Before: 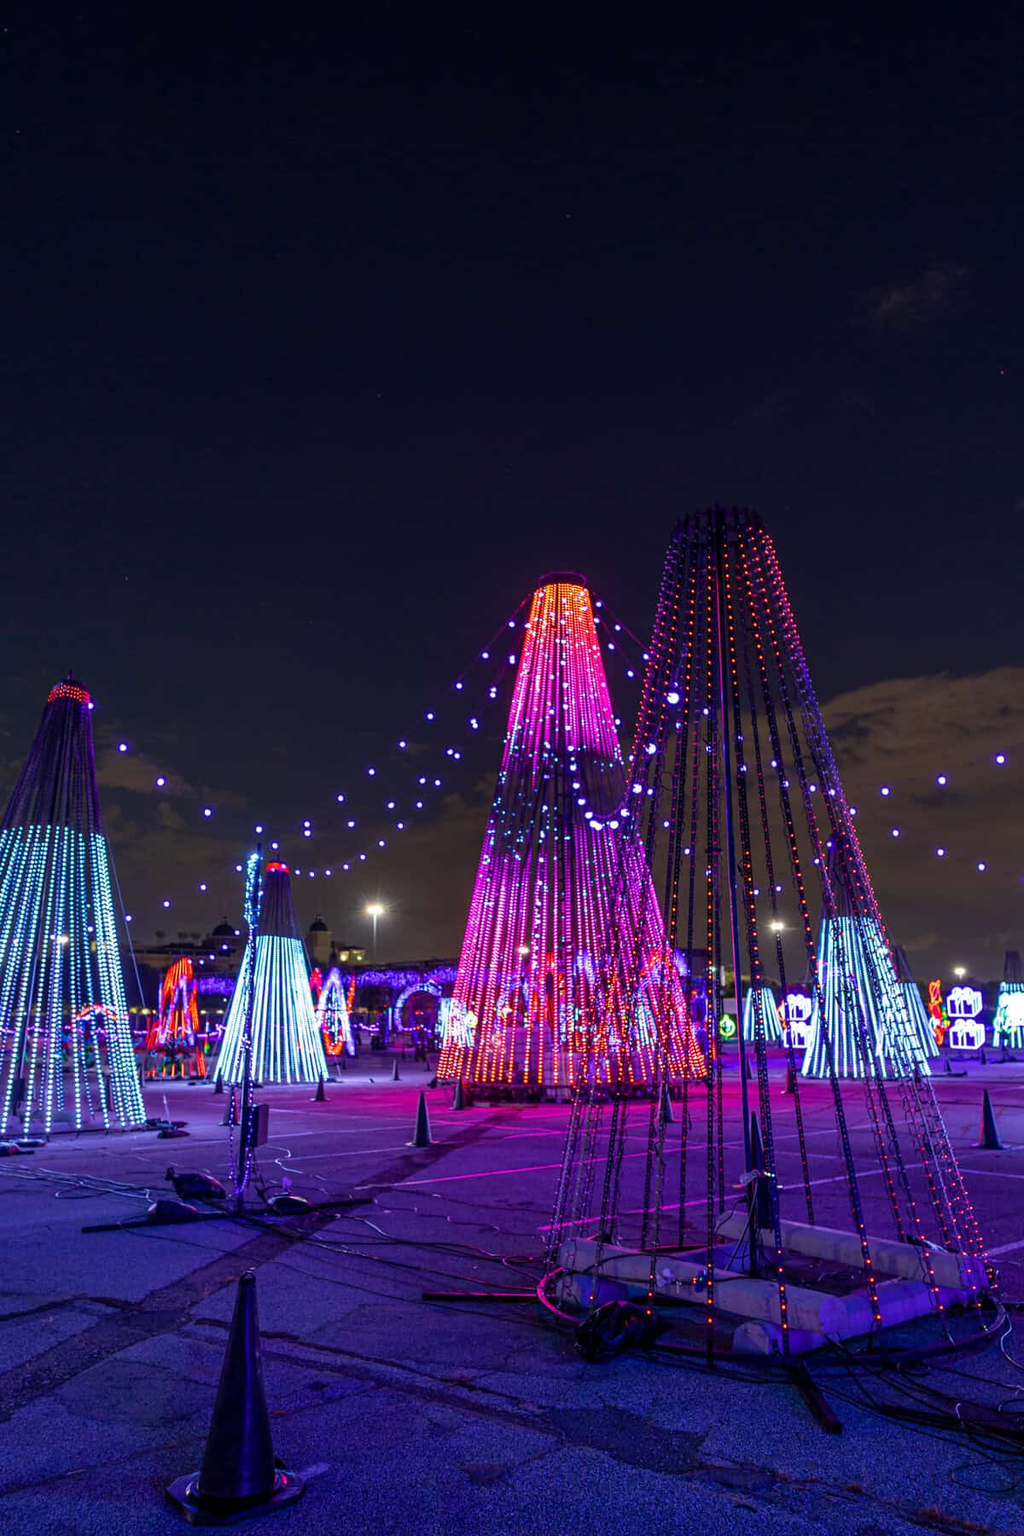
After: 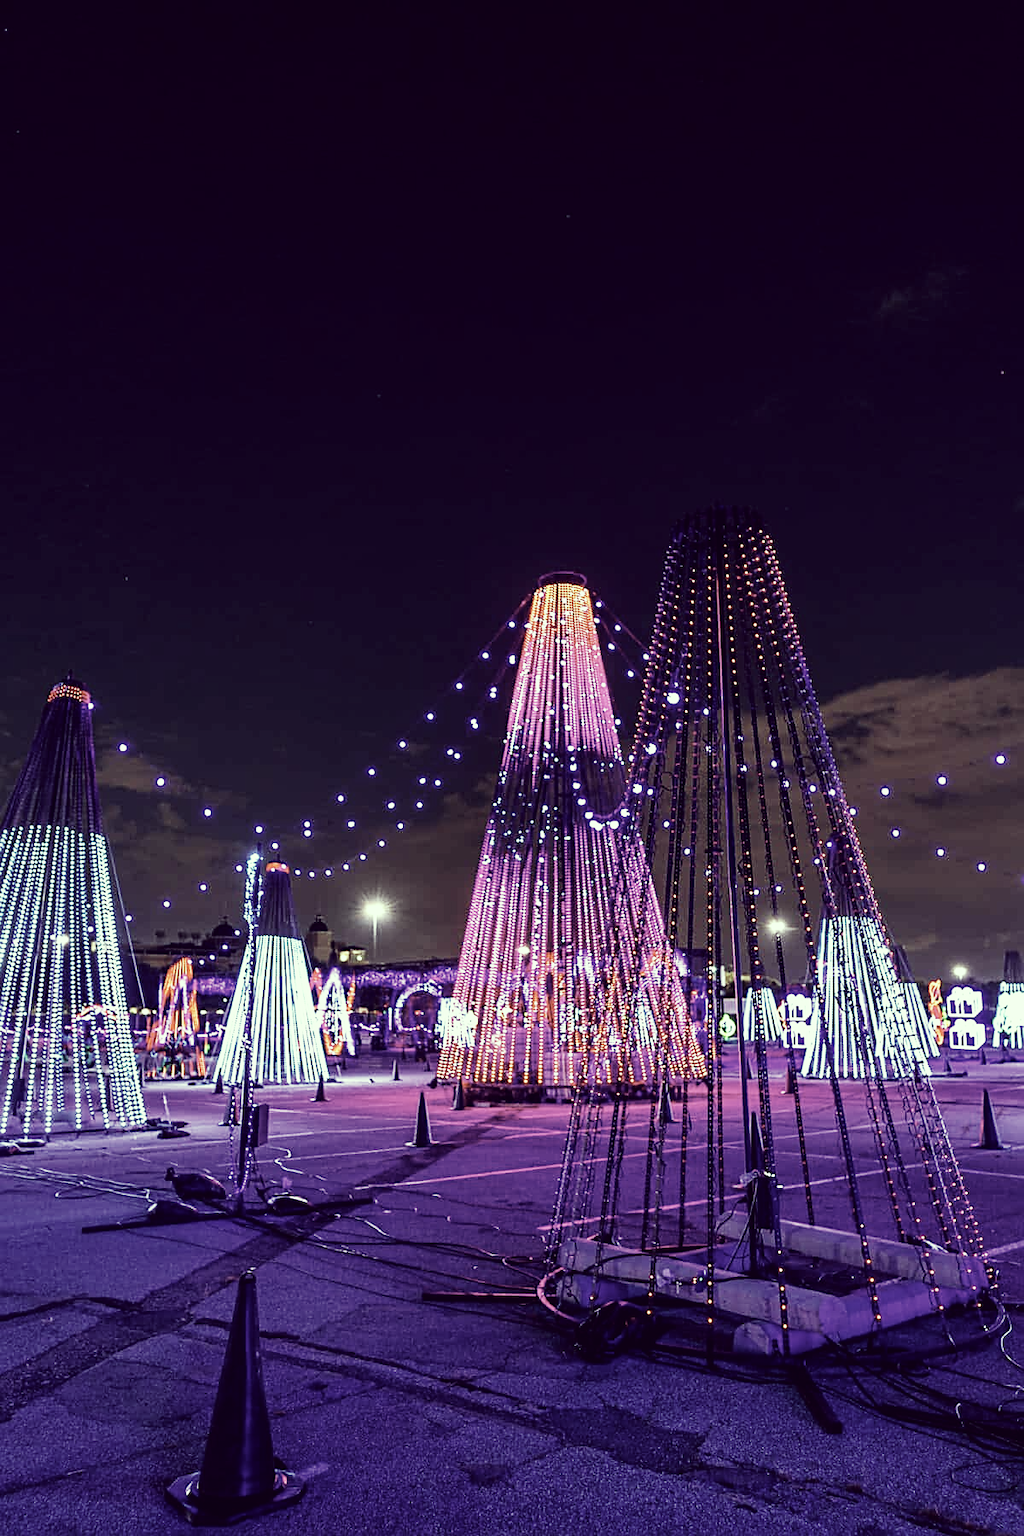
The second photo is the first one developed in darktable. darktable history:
sharpen: on, module defaults
color correction: highlights a* -20.18, highlights b* 20.25, shadows a* 20.02, shadows b* -21.02, saturation 0.427
base curve: curves: ch0 [(0, 0) (0.007, 0.004) (0.027, 0.03) (0.046, 0.07) (0.207, 0.54) (0.442, 0.872) (0.673, 0.972) (1, 1)], preserve colors none
